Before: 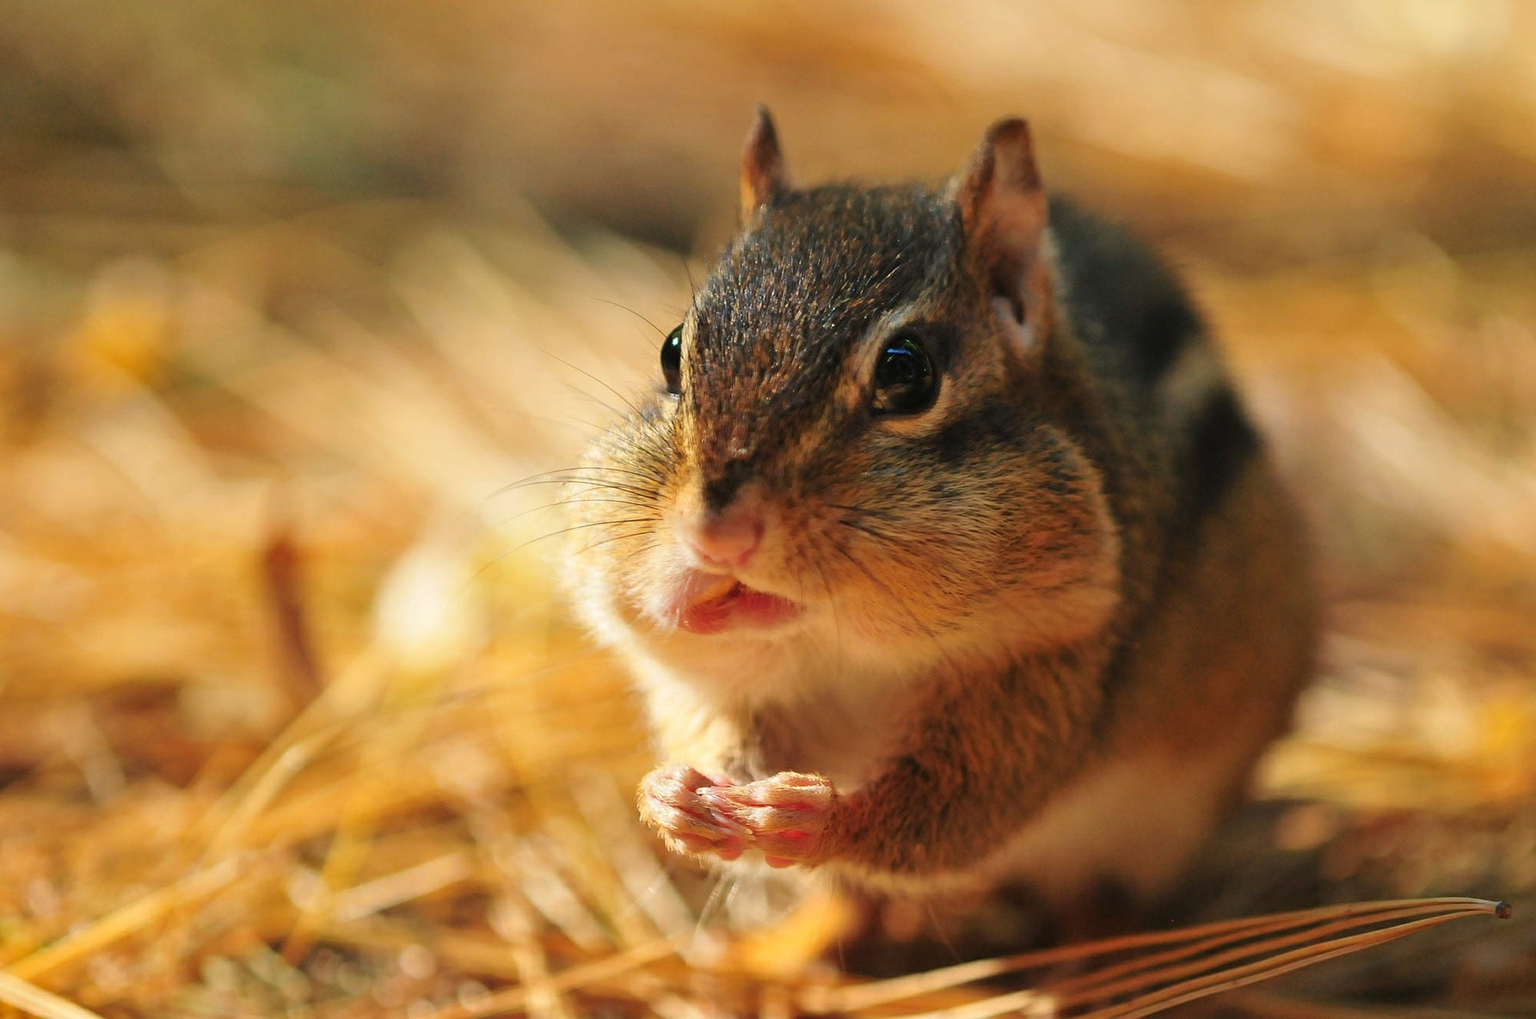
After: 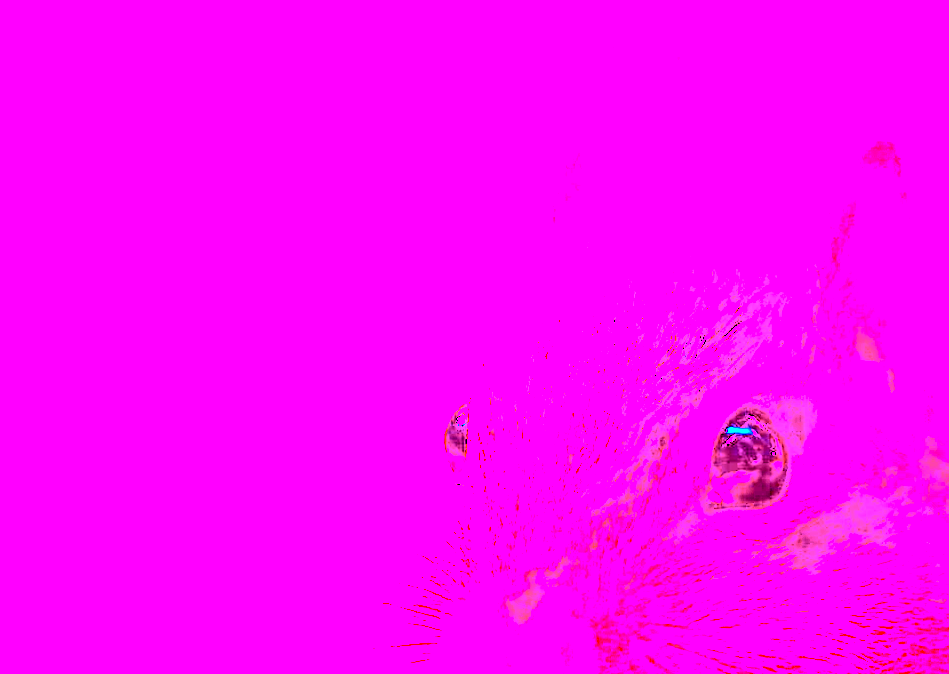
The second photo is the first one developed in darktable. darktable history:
rotate and perspective: rotation -0.45°, automatic cropping original format, crop left 0.008, crop right 0.992, crop top 0.012, crop bottom 0.988
crop: left 19.556%, right 30.401%, bottom 46.458%
tone curve: curves: ch0 [(0.003, 0) (0.066, 0.031) (0.163, 0.112) (0.264, 0.238) (0.395, 0.408) (0.517, 0.56) (0.684, 0.734) (0.791, 0.814) (1, 1)]; ch1 [(0, 0) (0.164, 0.115) (0.337, 0.332) (0.39, 0.398) (0.464, 0.461) (0.501, 0.5) (0.507, 0.5) (0.534, 0.532) (0.577, 0.59) (0.652, 0.681) (0.733, 0.749) (0.811, 0.796) (1, 1)]; ch2 [(0, 0) (0.337, 0.382) (0.464, 0.476) (0.501, 0.5) (0.527, 0.54) (0.551, 0.565) (0.6, 0.59) (0.687, 0.675) (1, 1)], color space Lab, independent channels, preserve colors none
exposure: black level correction 0, exposure 1.1 EV, compensate exposure bias true, compensate highlight preservation false
white balance: red 8, blue 8
